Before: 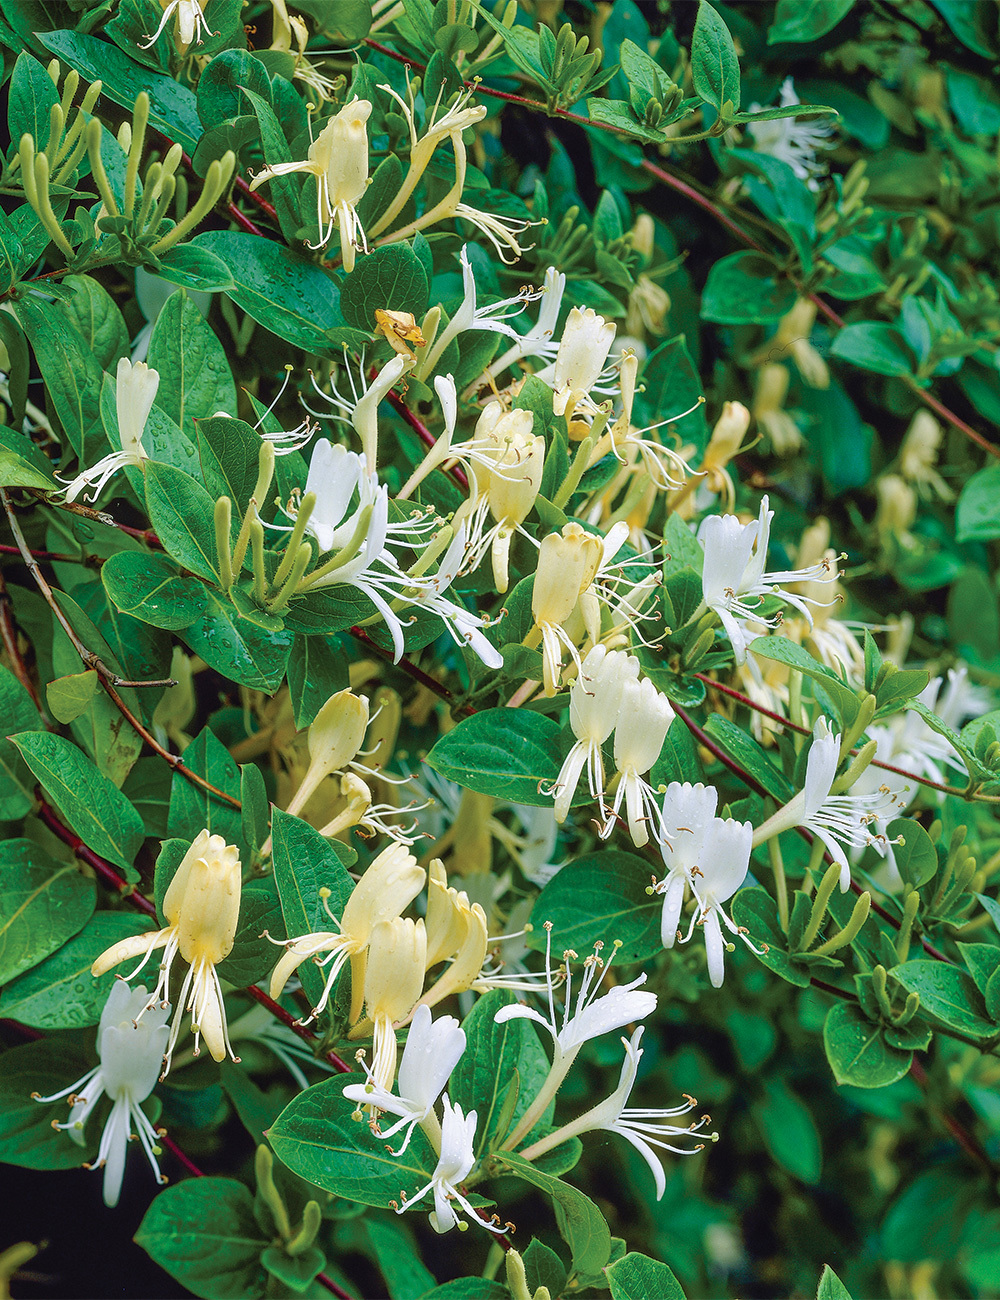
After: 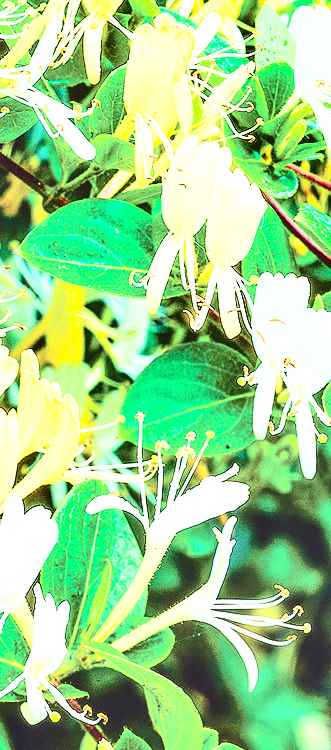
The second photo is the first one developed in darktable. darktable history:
crop: left 40.878%, top 39.176%, right 25.993%, bottom 3.081%
shadows and highlights: shadows 60, soften with gaussian
exposure: black level correction 0, exposure 1.675 EV, compensate exposure bias true, compensate highlight preservation false
contrast brightness saturation: contrast 0.43, brightness 0.56, saturation -0.19
color balance: output saturation 120%
